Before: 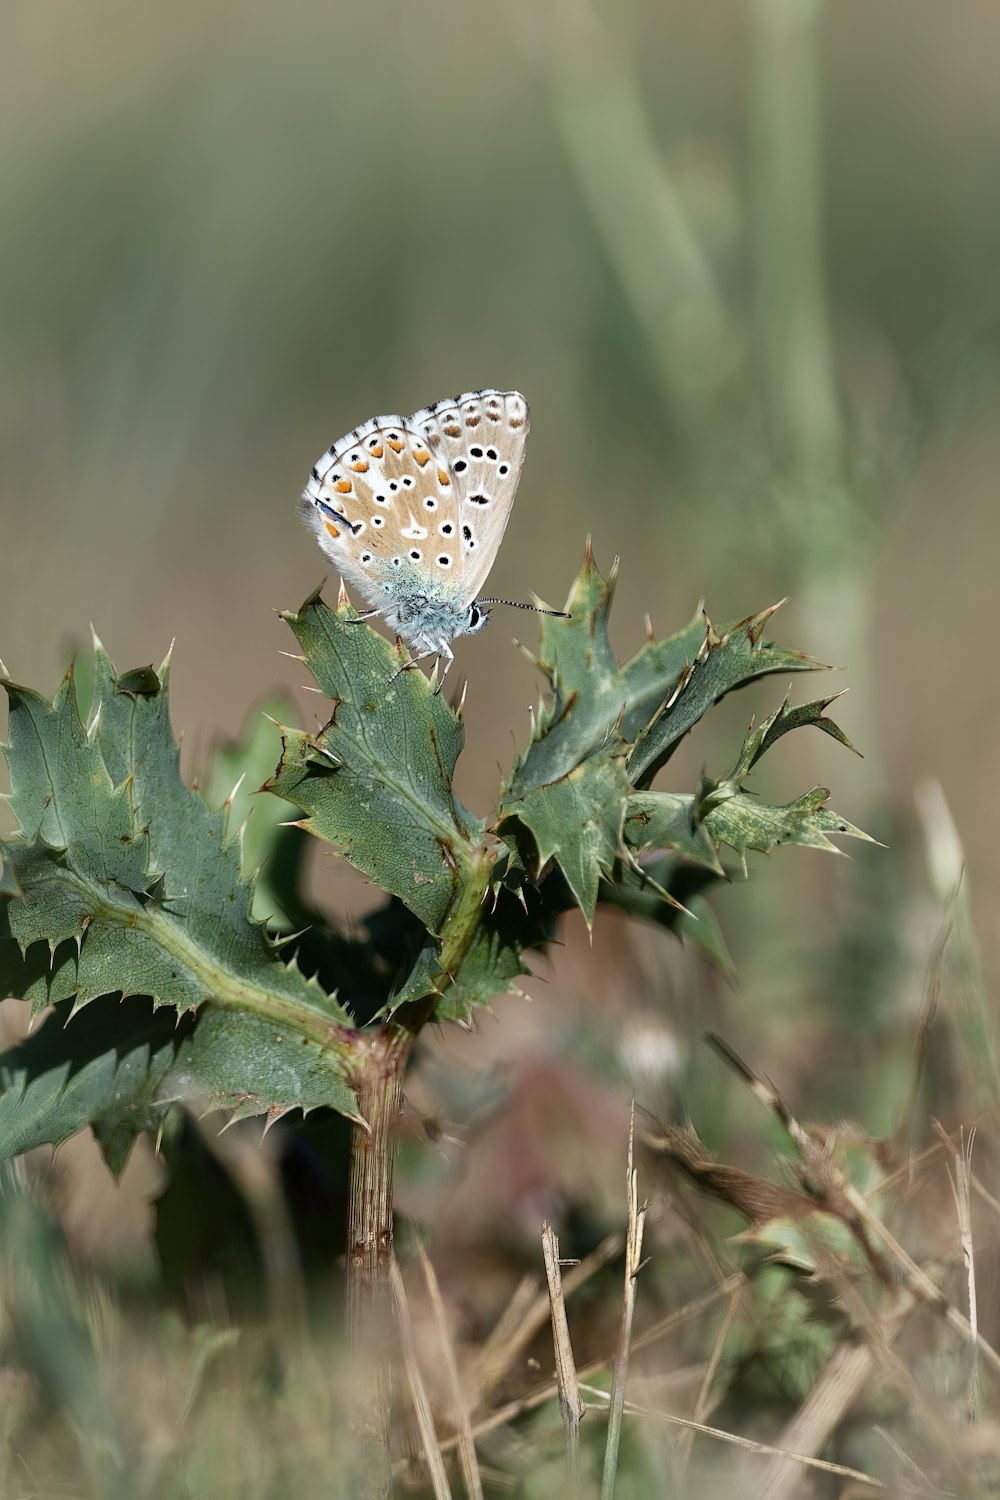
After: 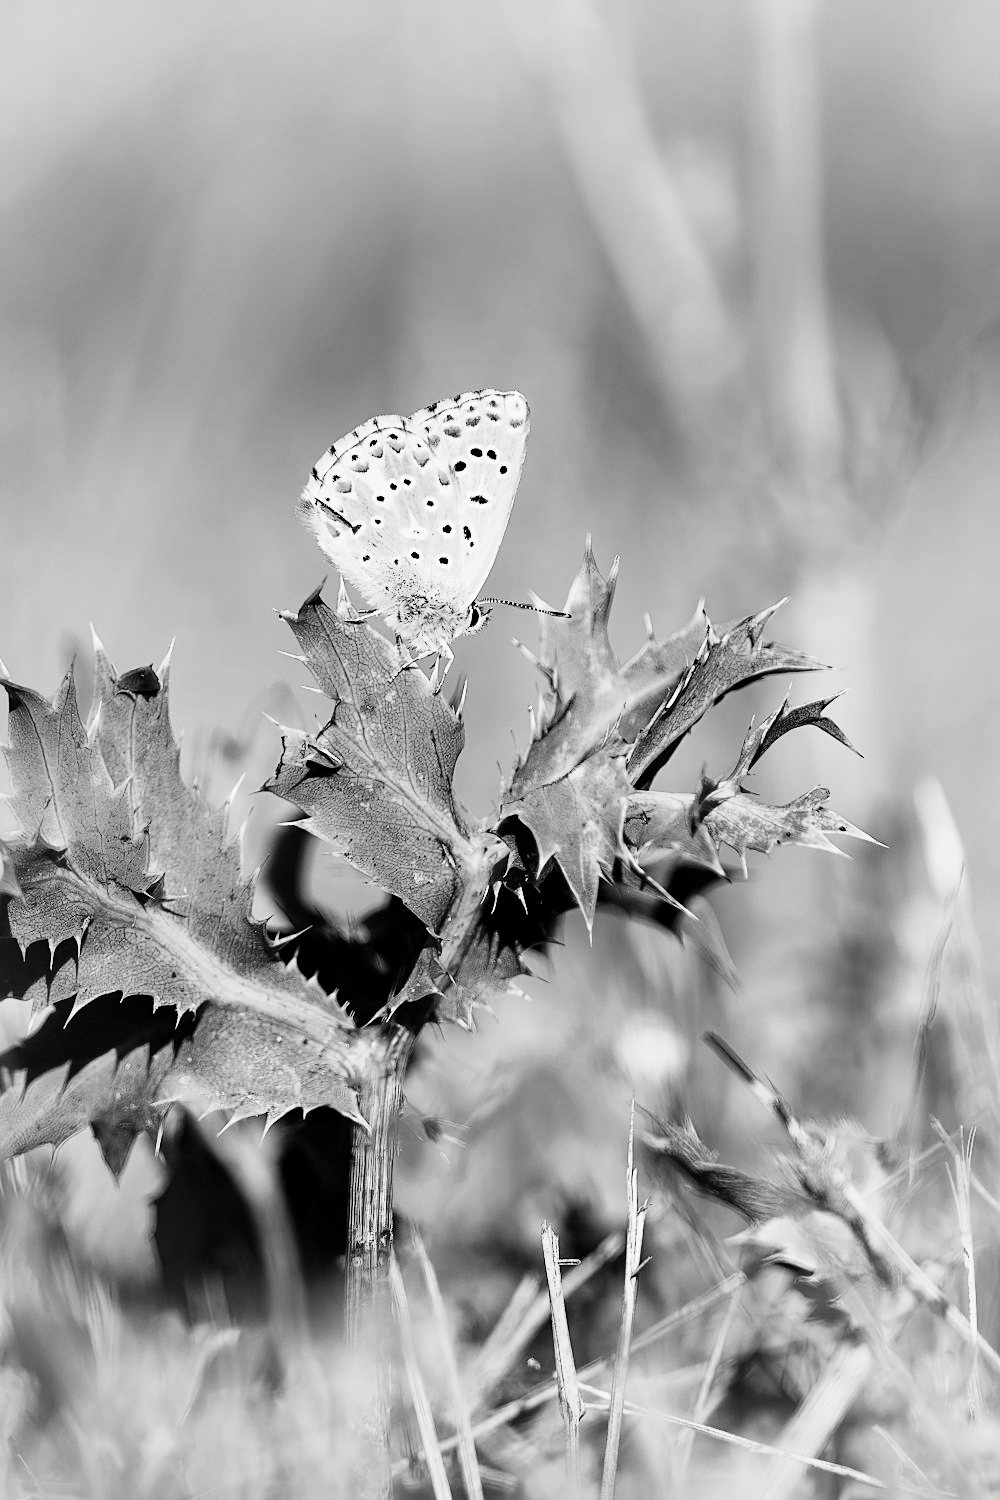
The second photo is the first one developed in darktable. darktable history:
contrast equalizer: octaves 7, y [[0.6 ×6], [0.55 ×6], [0 ×6], [0 ×6], [0 ×6]], mix 0.3
color zones: curves: ch0 [(0, 0.5) (0.125, 0.4) (0.25, 0.5) (0.375, 0.4) (0.5, 0.4) (0.625, 0.35) (0.75, 0.35) (0.875, 0.5)]; ch1 [(0, 0.35) (0.125, 0.45) (0.25, 0.35) (0.375, 0.35) (0.5, 0.35) (0.625, 0.35) (0.75, 0.45) (0.875, 0.35)]; ch2 [(0, 0.6) (0.125, 0.5) (0.25, 0.5) (0.375, 0.6) (0.5, 0.6) (0.625, 0.5) (0.75, 0.5) (0.875, 0.5)]
denoise (profiled): strength 1.2, preserve shadows 0, a [-1, 0, 0], y [[0.5 ×7] ×4, [0 ×7], [0.5 ×7]], compensate highlight preservation false
monochrome: on, module defaults
sharpen: amount 0.2
rgb curve: curves: ch0 [(0, 0) (0.21, 0.15) (0.24, 0.21) (0.5, 0.75) (0.75, 0.96) (0.89, 0.99) (1, 1)]; ch1 [(0, 0.02) (0.21, 0.13) (0.25, 0.2) (0.5, 0.67) (0.75, 0.9) (0.89, 0.97) (1, 1)]; ch2 [(0, 0.02) (0.21, 0.13) (0.25, 0.2) (0.5, 0.67) (0.75, 0.9) (0.89, 0.97) (1, 1)], compensate middle gray true
color balance rgb: shadows lift › chroma 1%, shadows lift › hue 113°, highlights gain › chroma 0.2%, highlights gain › hue 333°, perceptual saturation grading › global saturation 20%, perceptual saturation grading › highlights -50%, perceptual saturation grading › shadows 25%, contrast -30%
